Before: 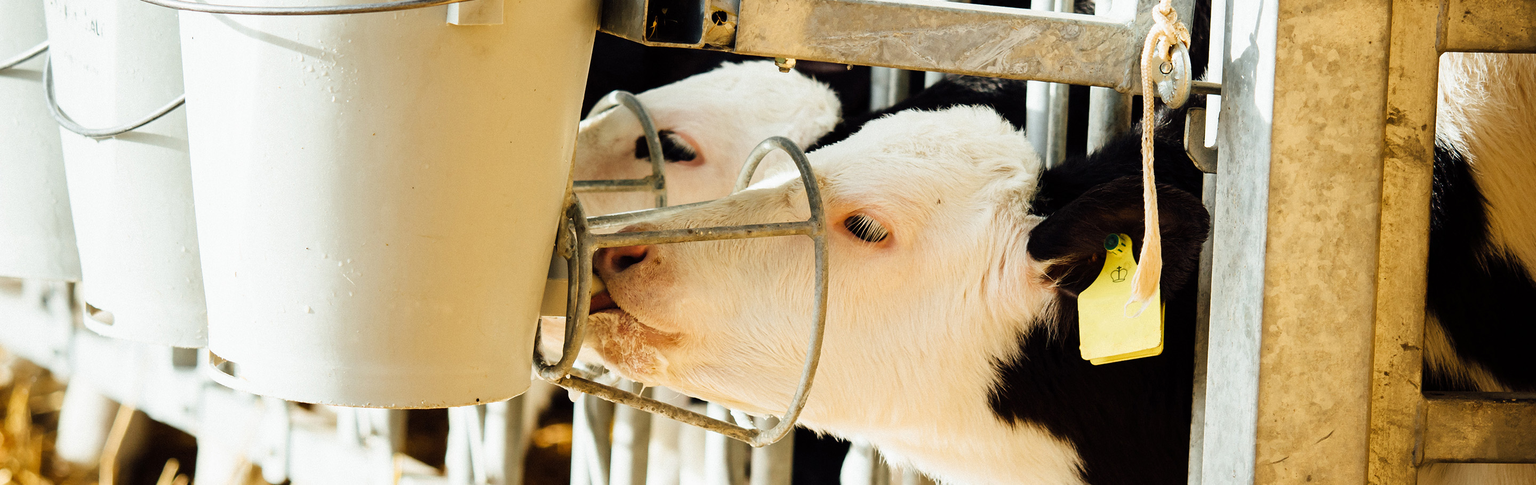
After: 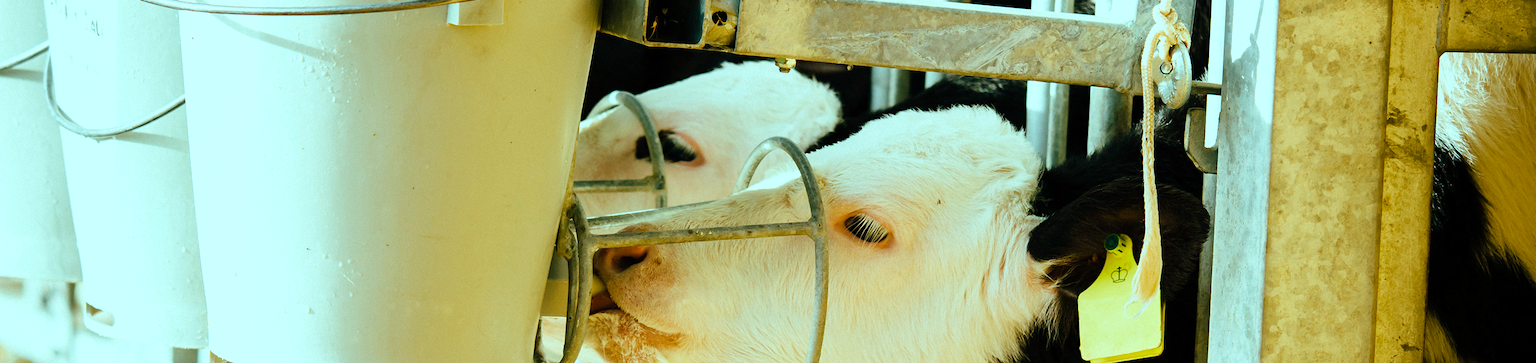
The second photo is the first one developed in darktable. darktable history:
crop: bottom 24.988%
color balance rgb: shadows lift › chroma 11.71%, shadows lift › hue 133.46°, highlights gain › chroma 4%, highlights gain › hue 200.2°, perceptual saturation grading › global saturation 18.05%
